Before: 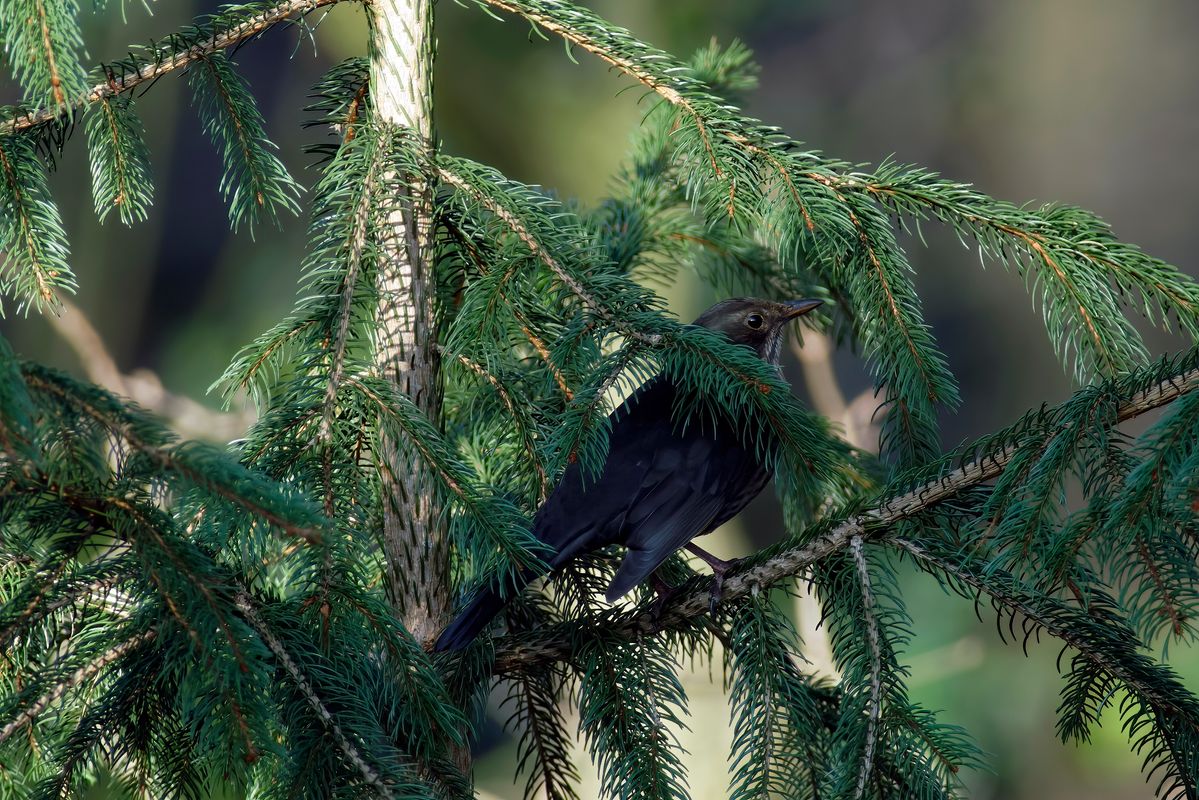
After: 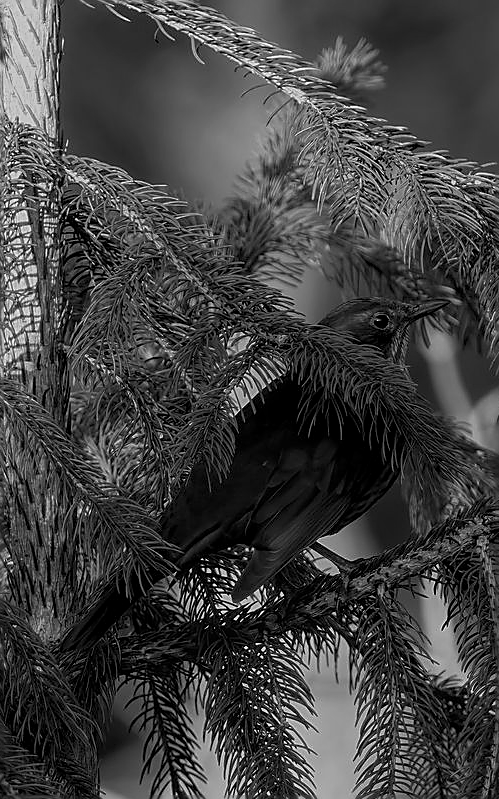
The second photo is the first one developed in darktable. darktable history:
local contrast: on, module defaults
monochrome: a 79.32, b 81.83, size 1.1
sharpen: radius 1.4, amount 1.25, threshold 0.7
color contrast: green-magenta contrast 0.85, blue-yellow contrast 1.25, unbound 0
crop: left 31.229%, right 27.105%
